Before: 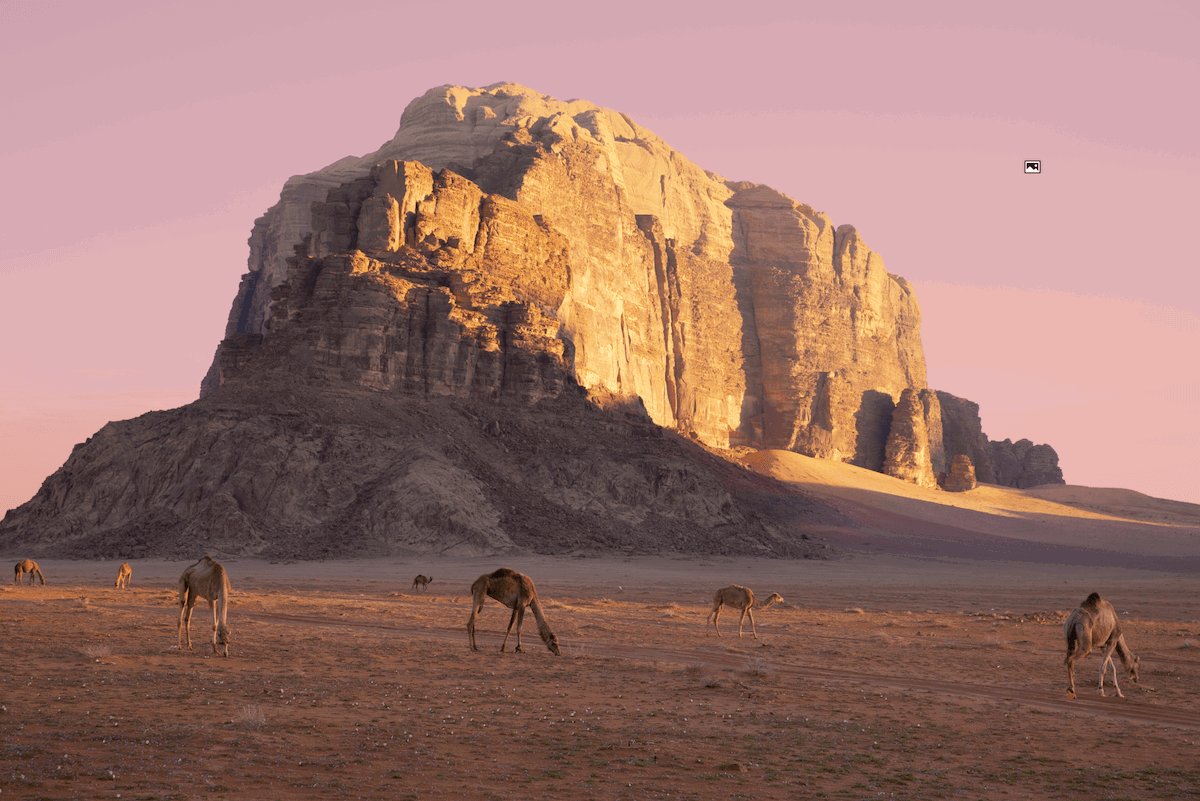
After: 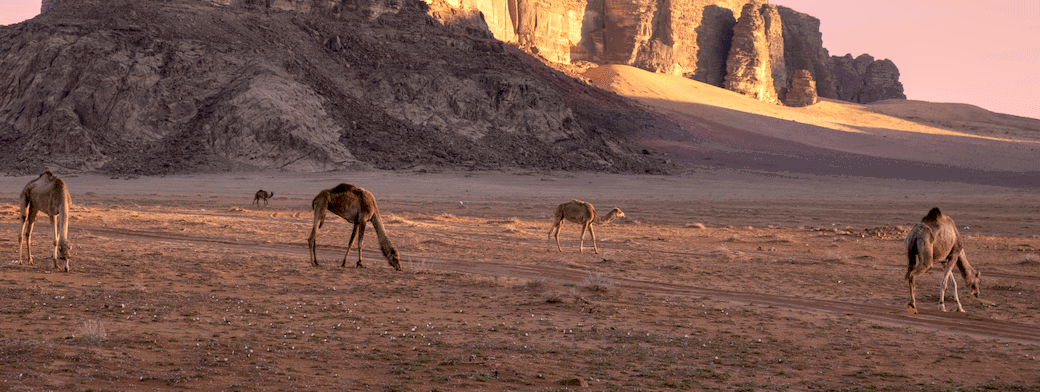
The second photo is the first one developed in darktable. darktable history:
crop and rotate: left 13.306%, top 48.129%, bottom 2.928%
local contrast: detail 150%
sharpen: radius 5.325, amount 0.312, threshold 26.433
contrast brightness saturation: contrast 0.05, brightness 0.06, saturation 0.01
exposure: black level correction 0.004, exposure 0.014 EV, compensate highlight preservation false
